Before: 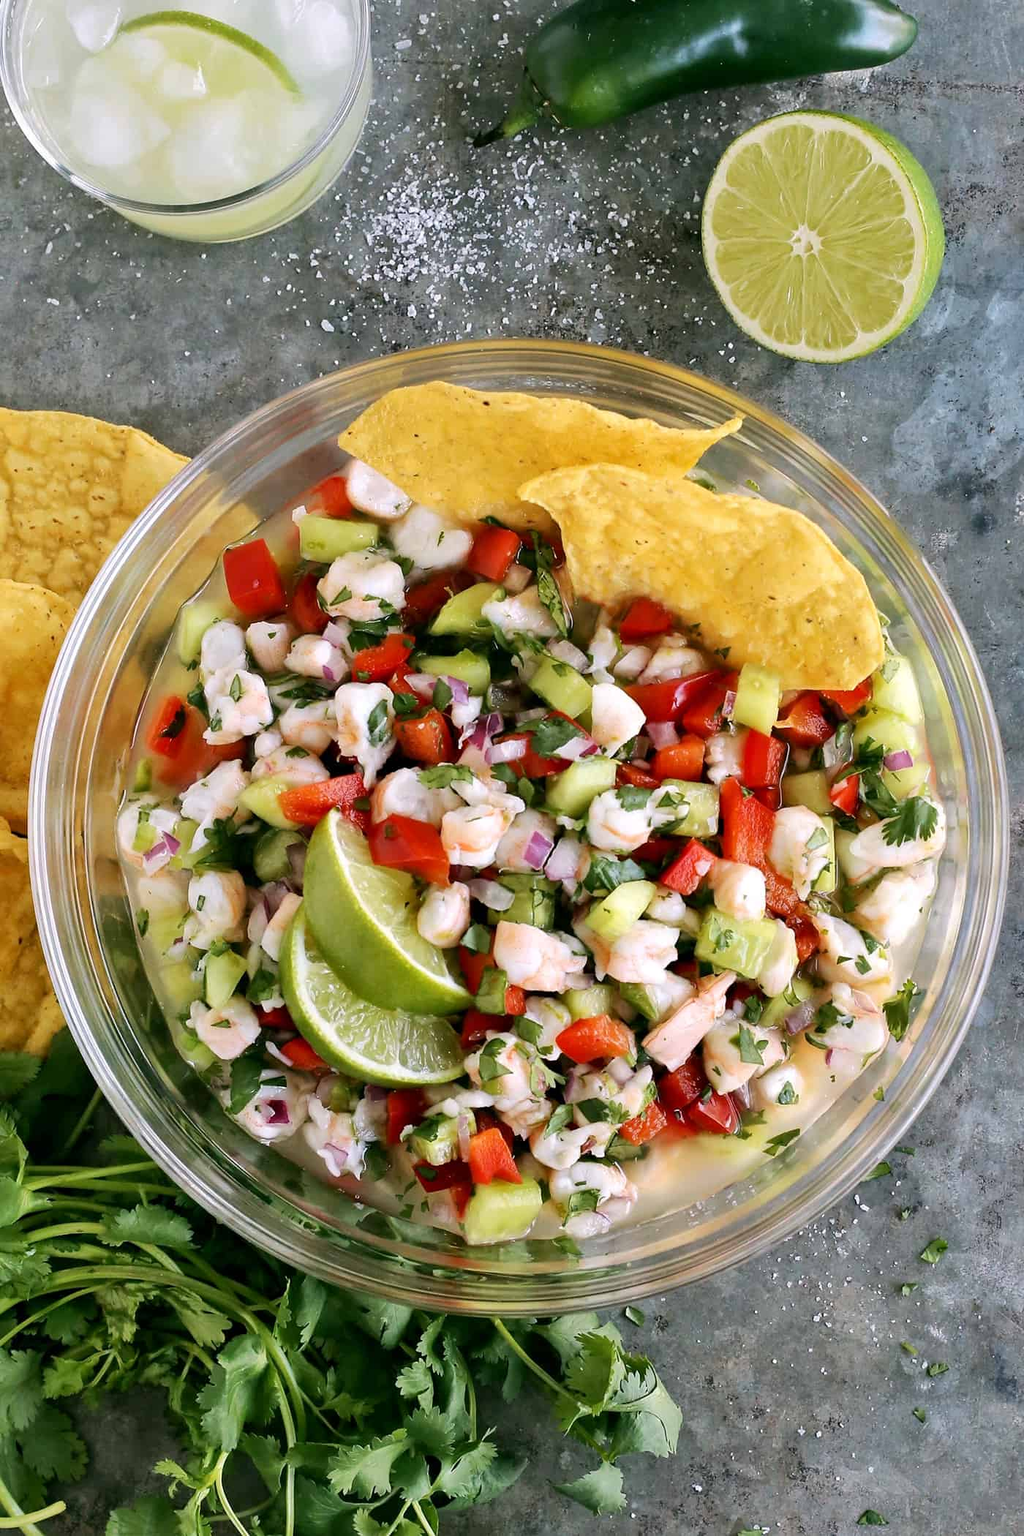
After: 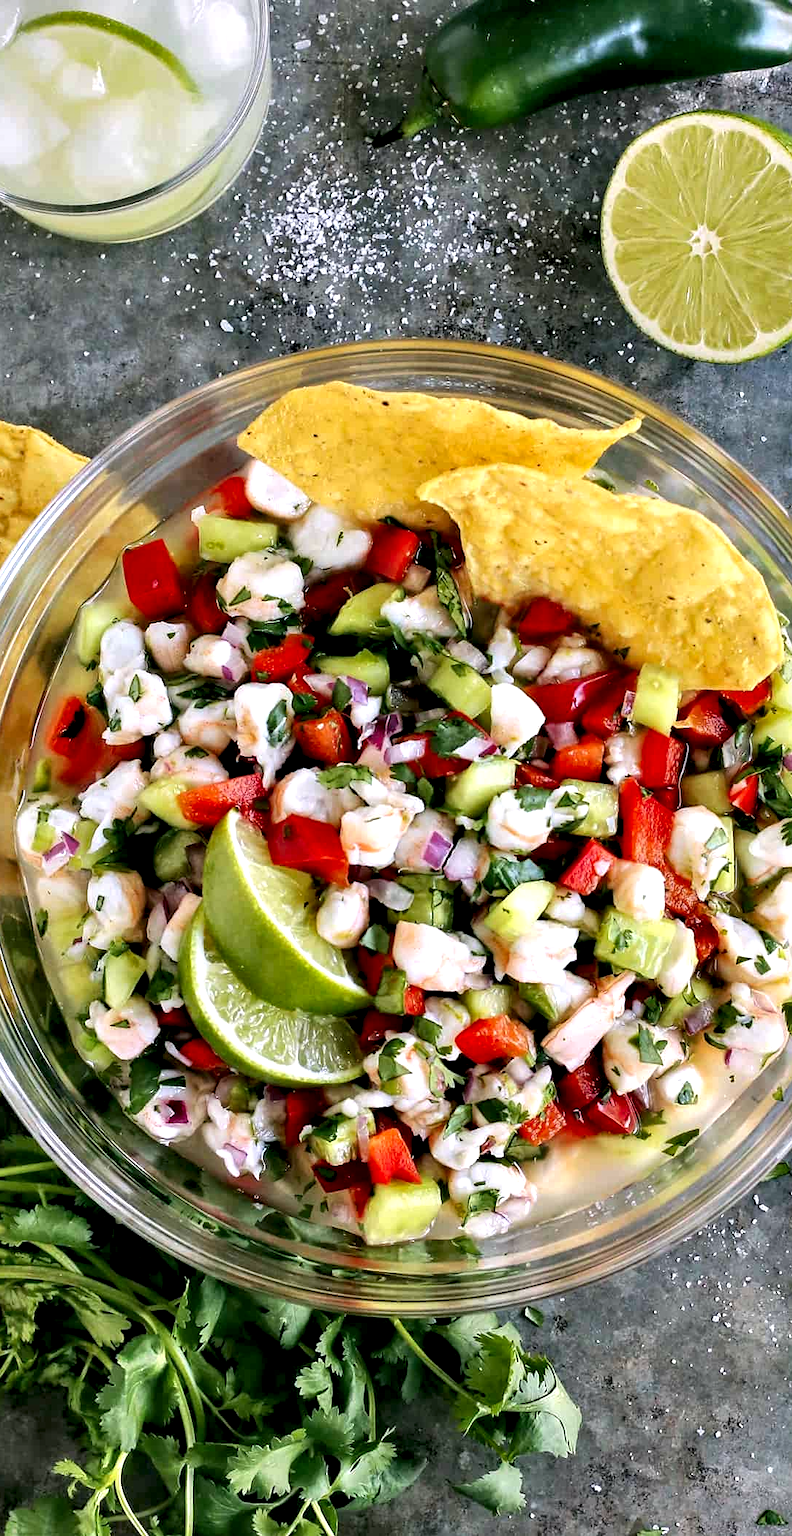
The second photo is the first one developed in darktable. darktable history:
local contrast: detail 109%
contrast equalizer: octaves 7, y [[0.6 ×6], [0.55 ×6], [0 ×6], [0 ×6], [0 ×6]]
crop: left 9.895%, right 12.673%
